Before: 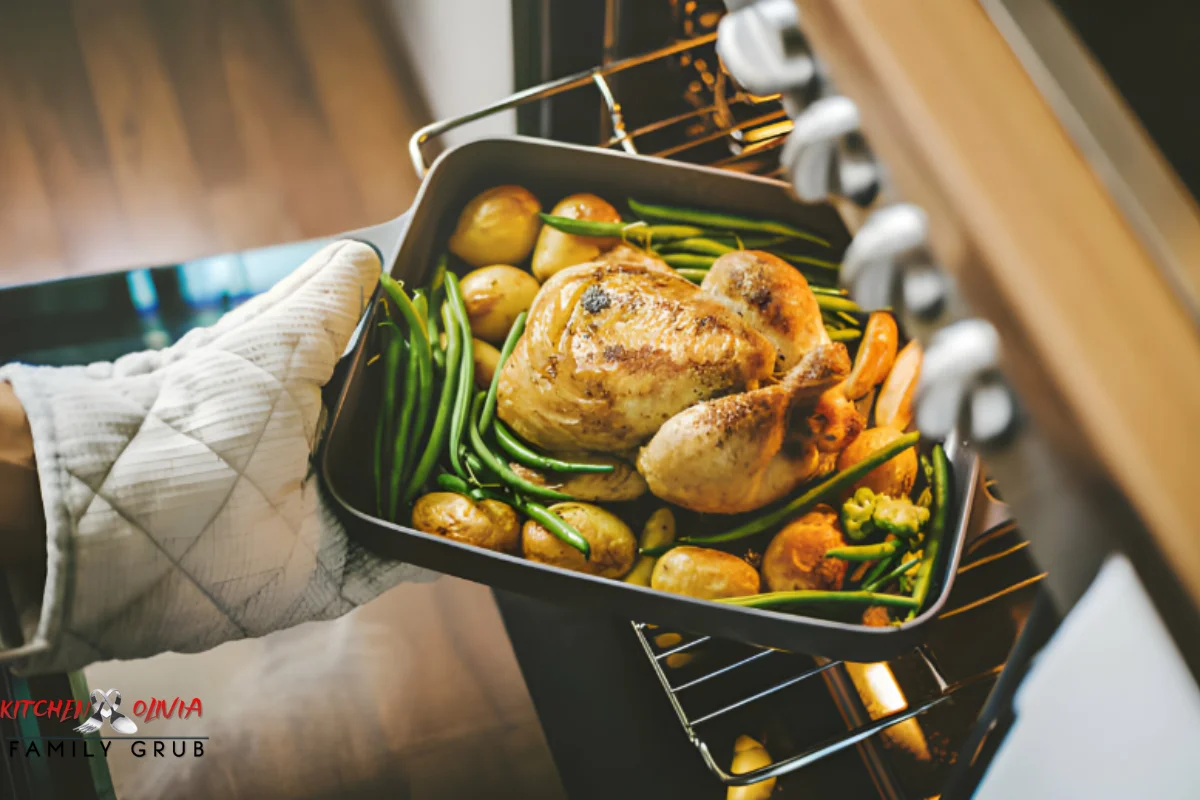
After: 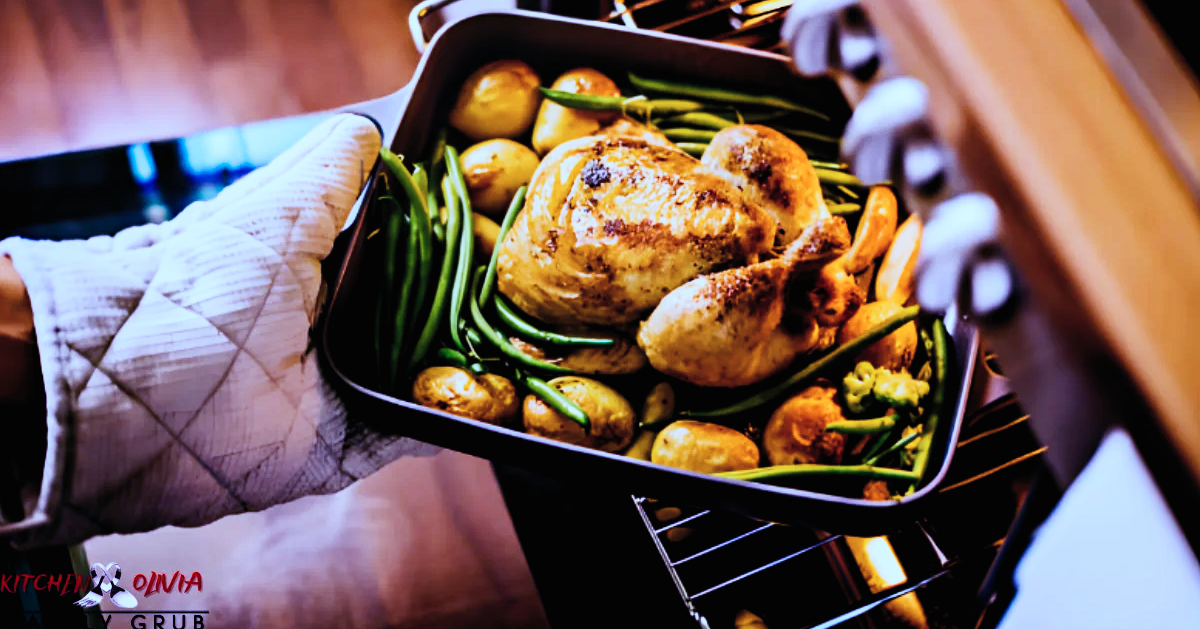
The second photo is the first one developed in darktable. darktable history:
color correction: highlights a* -12.64, highlights b* -18.1, saturation 0.7
crop and rotate: top 15.774%, bottom 5.506%
contrast brightness saturation: contrast 0.2, brightness 0.16, saturation 0.22
exposure: exposure -1.468 EV, compensate highlight preservation false
color calibration: illuminant as shot in camera, x 0.379, y 0.396, temperature 4138.76 K
haze removal: compatibility mode true, adaptive false
color balance rgb: shadows lift › luminance -21.66%, shadows lift › chroma 8.98%, shadows lift › hue 283.37°, power › chroma 1.05%, power › hue 25.59°, highlights gain › luminance 6.08%, highlights gain › chroma 2.55%, highlights gain › hue 90°, global offset › luminance -0.87%, perceptual saturation grading › global saturation 25%, perceptual saturation grading › highlights -28.39%, perceptual saturation grading › shadows 33.98%
base curve: curves: ch0 [(0, 0) (0.007, 0.004) (0.027, 0.03) (0.046, 0.07) (0.207, 0.54) (0.442, 0.872) (0.673, 0.972) (1, 1)], preserve colors none
